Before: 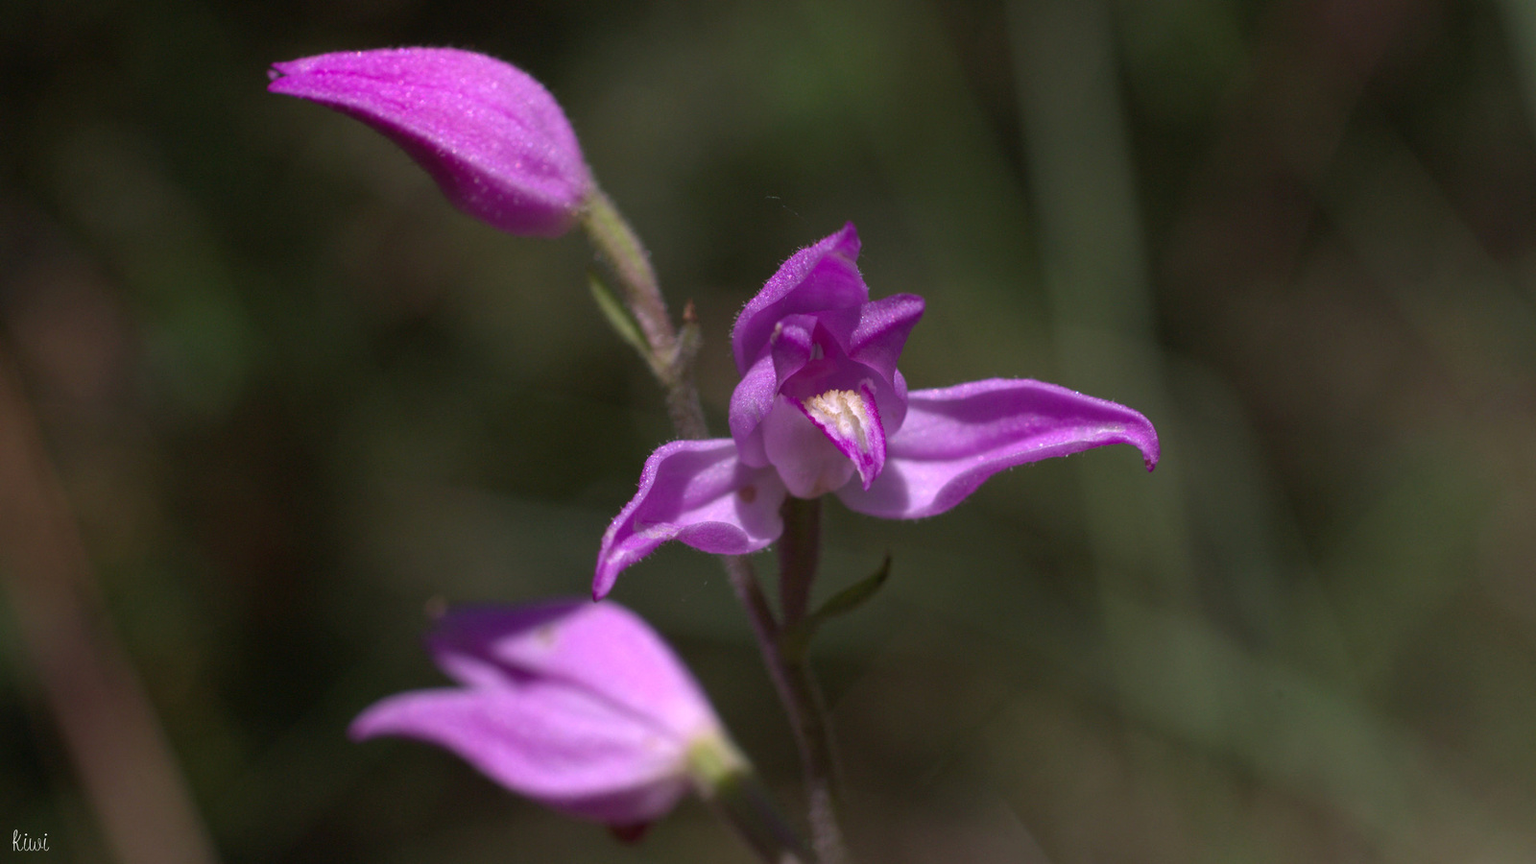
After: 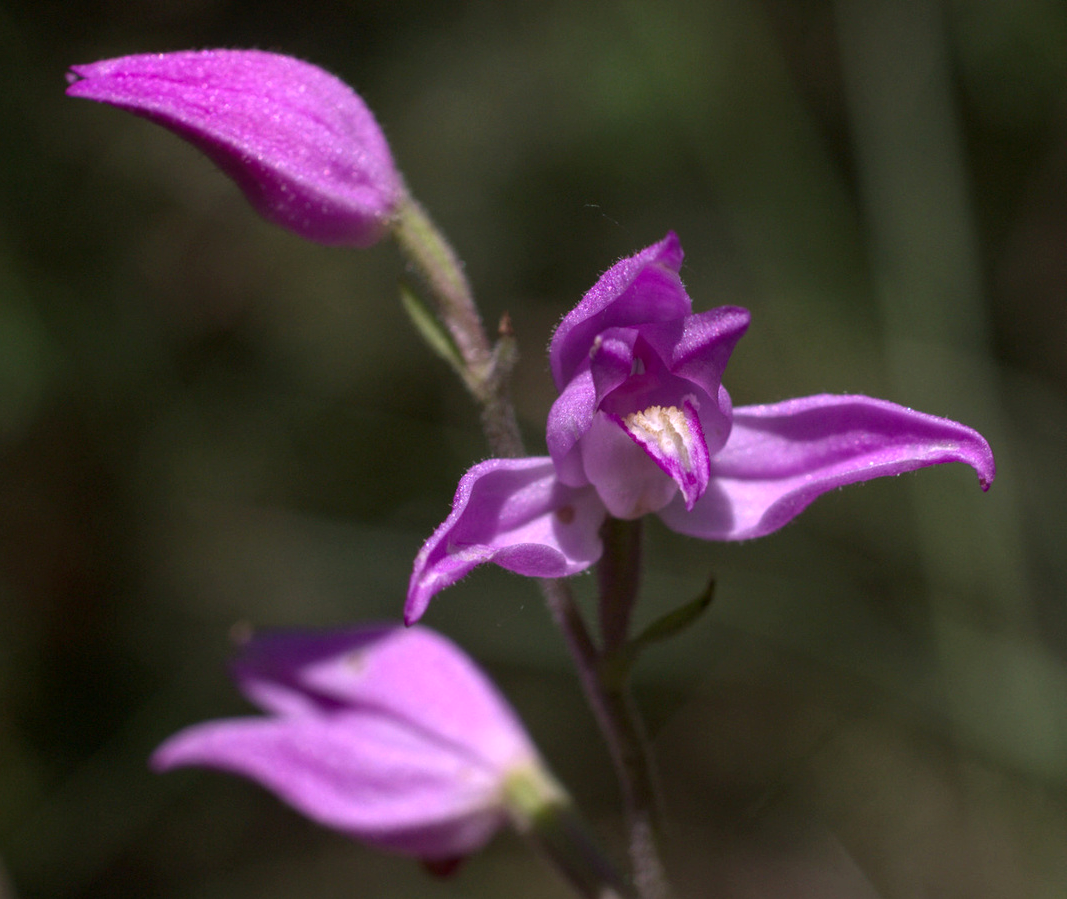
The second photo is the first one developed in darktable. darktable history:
crop and rotate: left 13.382%, right 19.922%
local contrast: on, module defaults
contrast brightness saturation: contrast 0.105, brightness 0.013, saturation 0.023
